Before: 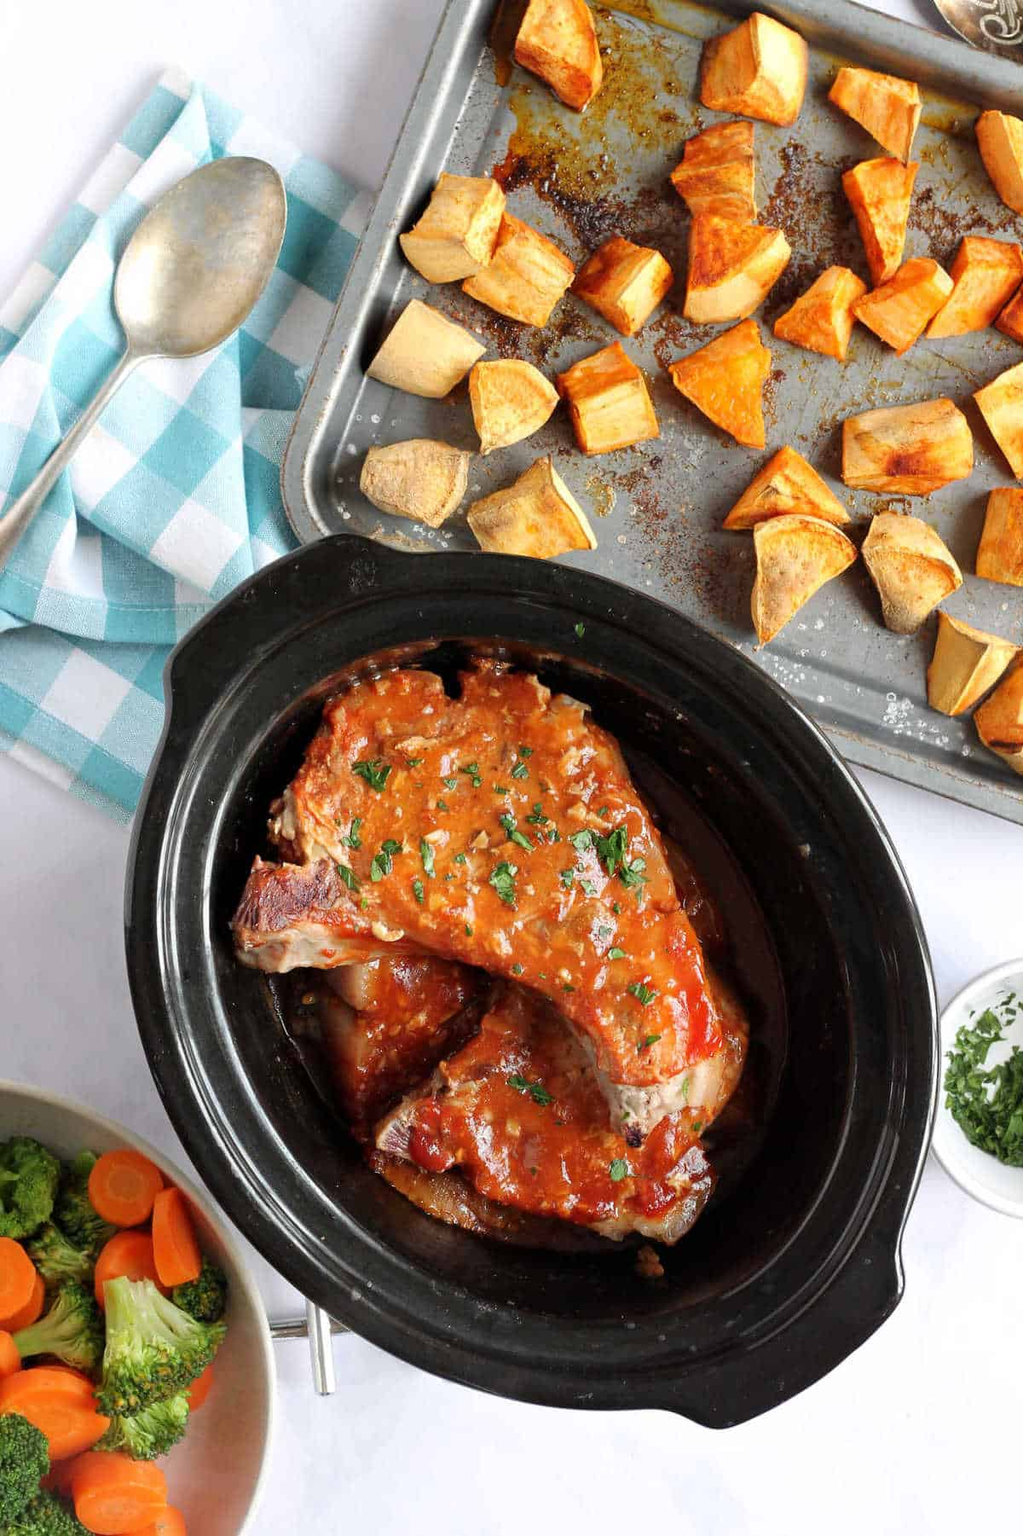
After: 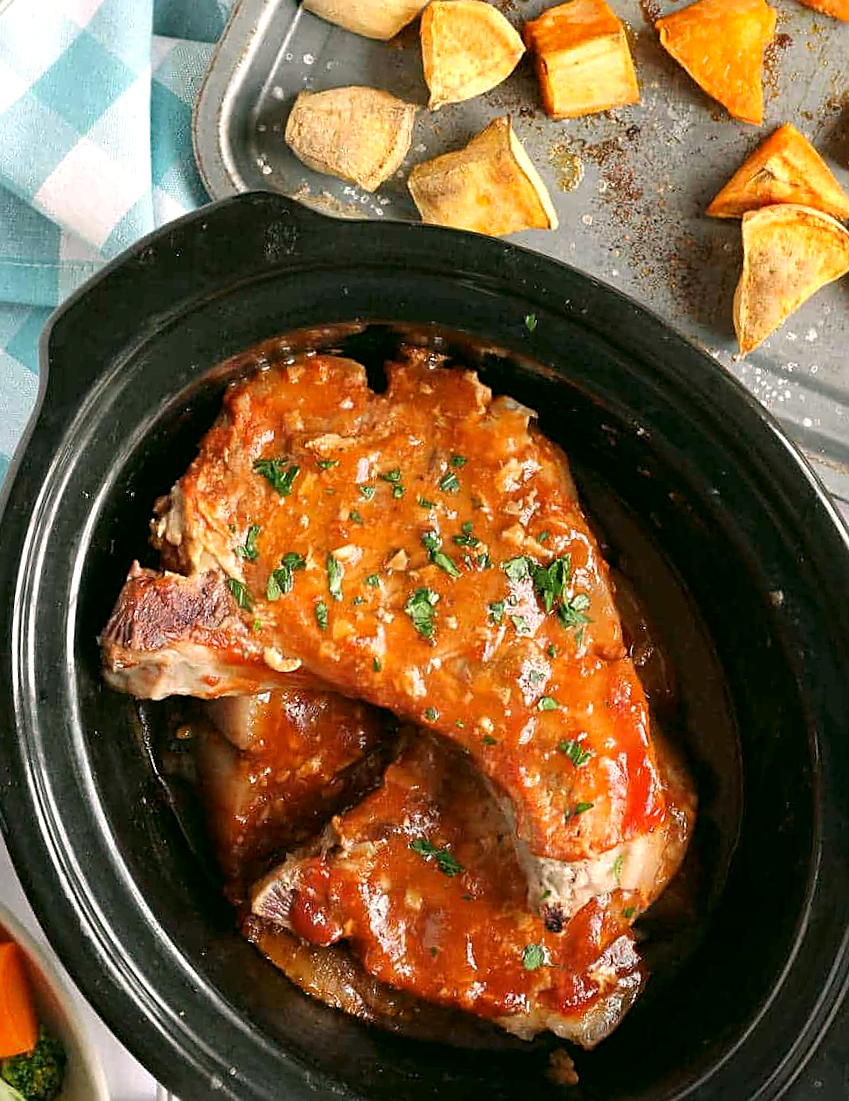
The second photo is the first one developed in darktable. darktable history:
exposure: exposure 0.202 EV, compensate highlight preservation false
sharpen: on, module defaults
crop and rotate: angle -3.87°, left 9.729%, top 20.811%, right 12.452%, bottom 11.976%
color correction: highlights a* 4.66, highlights b* 4.93, shadows a* -7.21, shadows b* 4.95
